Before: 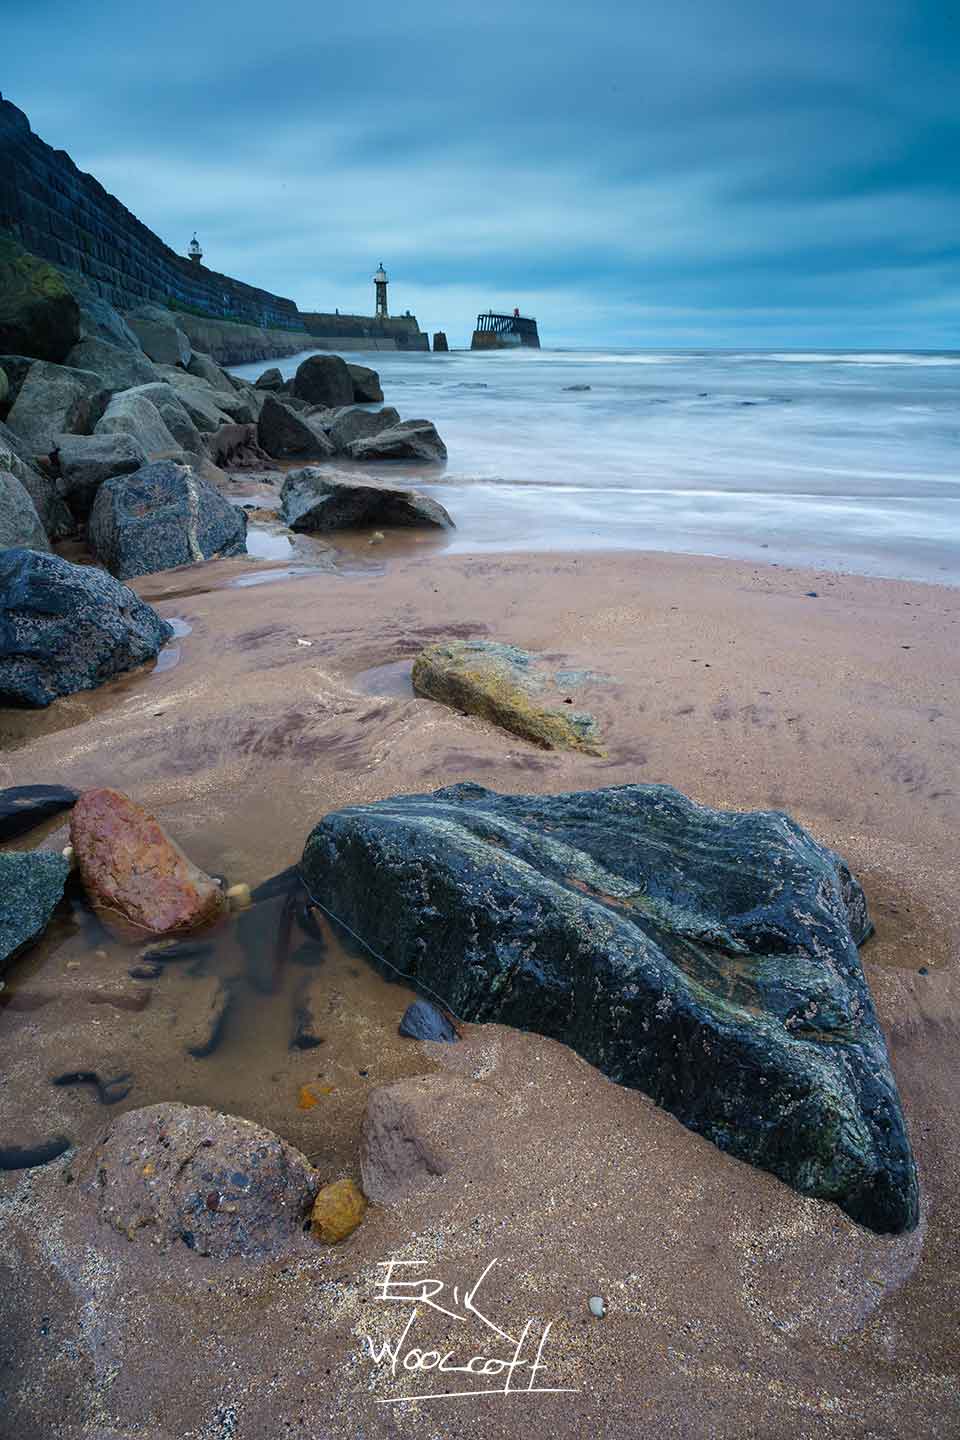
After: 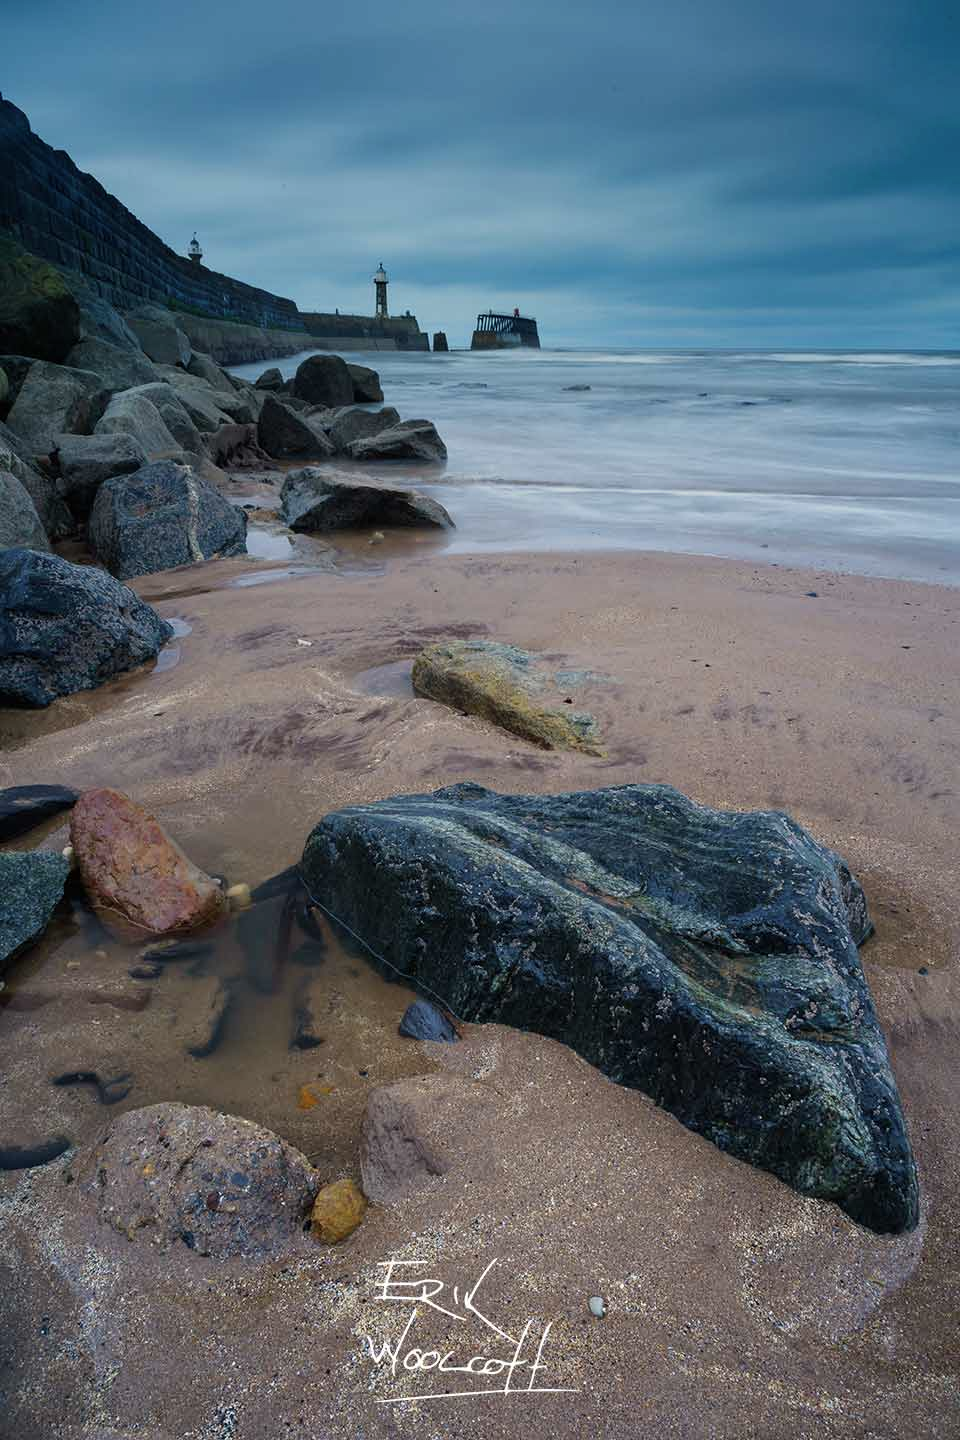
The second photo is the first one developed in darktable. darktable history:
contrast brightness saturation: saturation -0.1
graduated density: rotation -0.352°, offset 57.64
